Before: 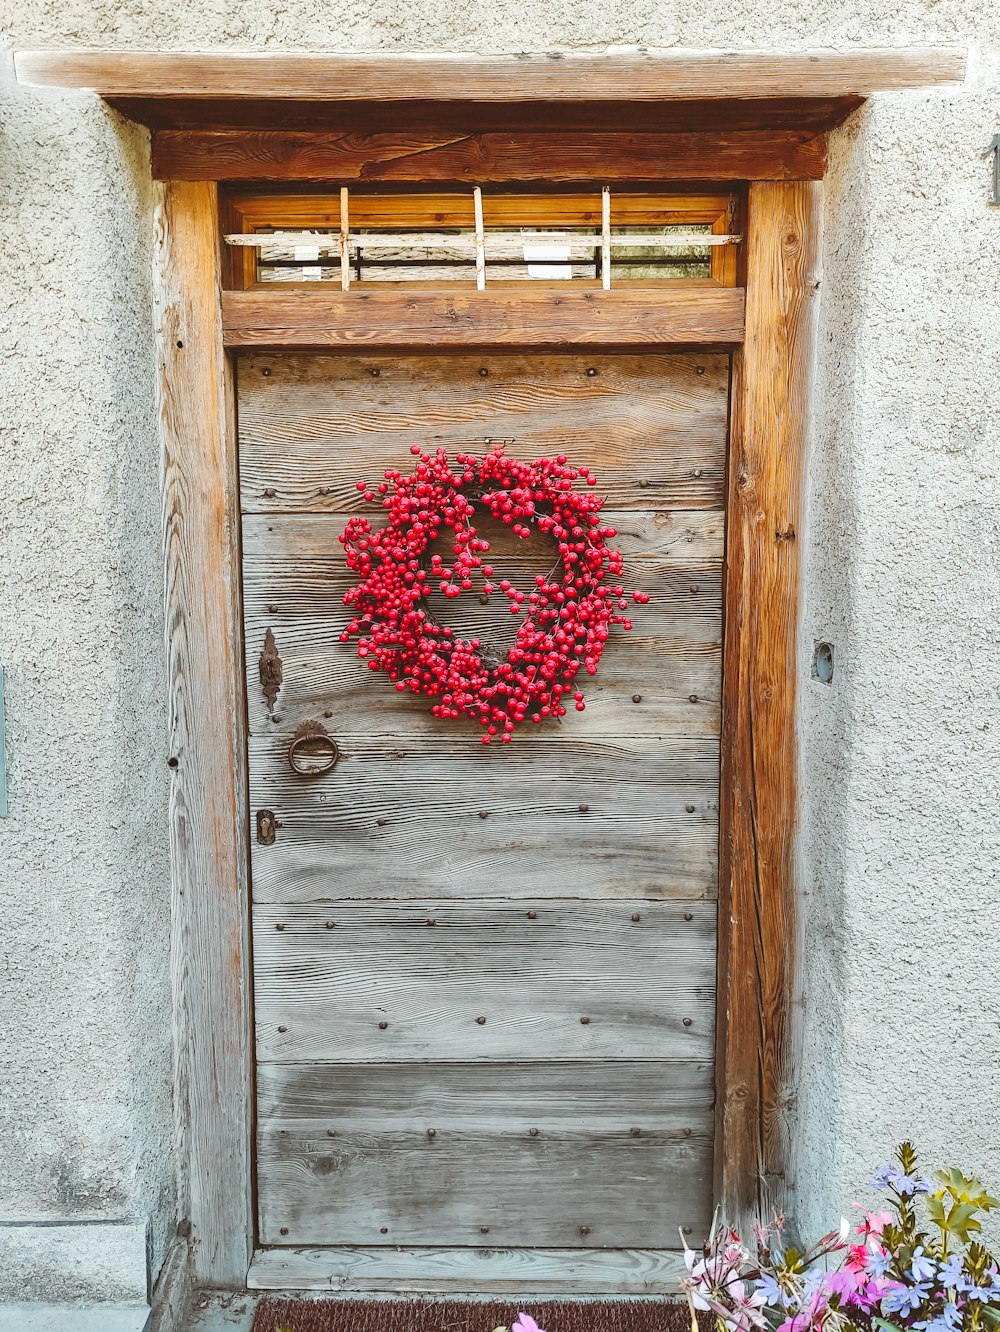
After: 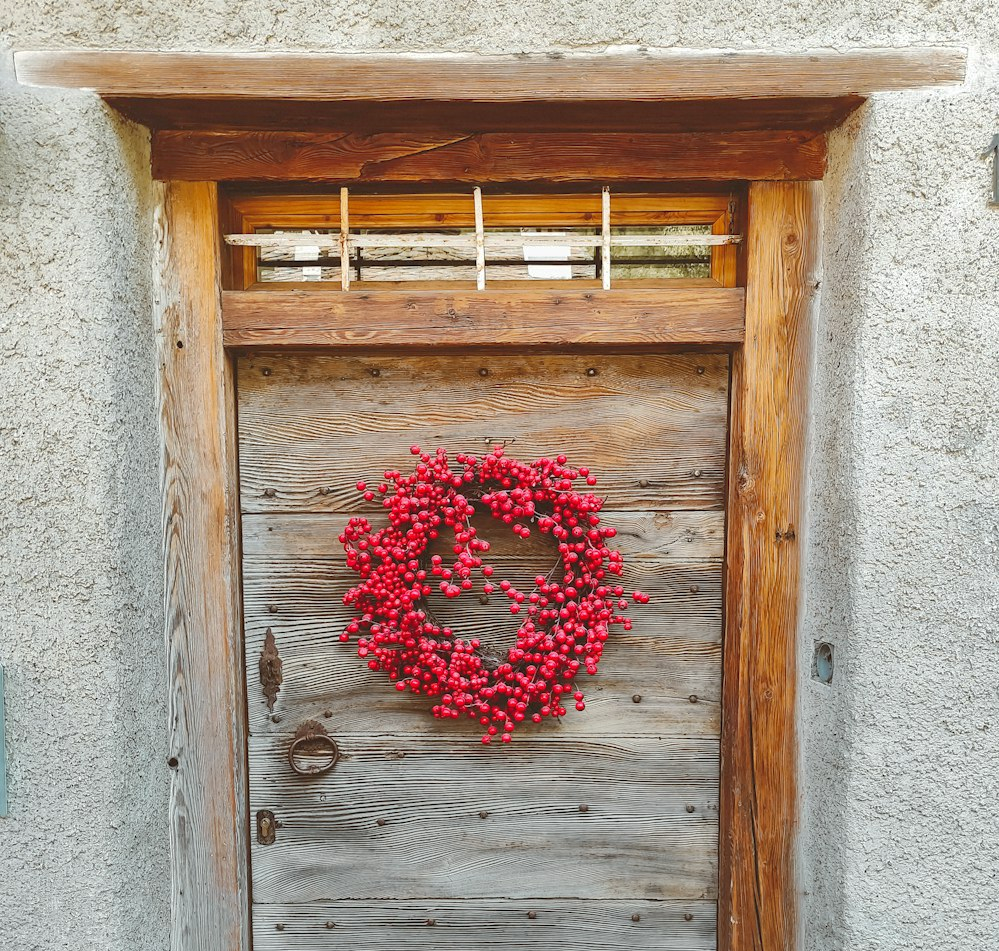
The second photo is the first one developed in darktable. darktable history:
crop: bottom 28.576%
shadows and highlights: on, module defaults
white balance: red 1, blue 1
